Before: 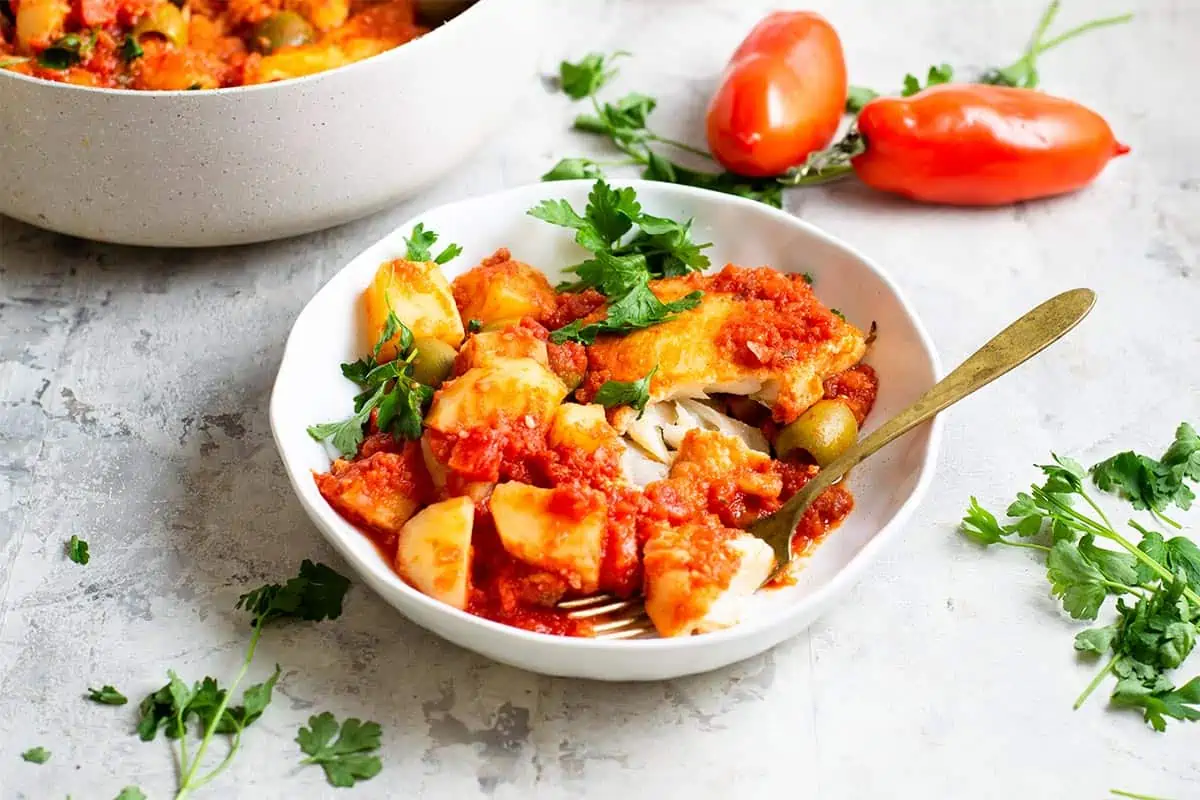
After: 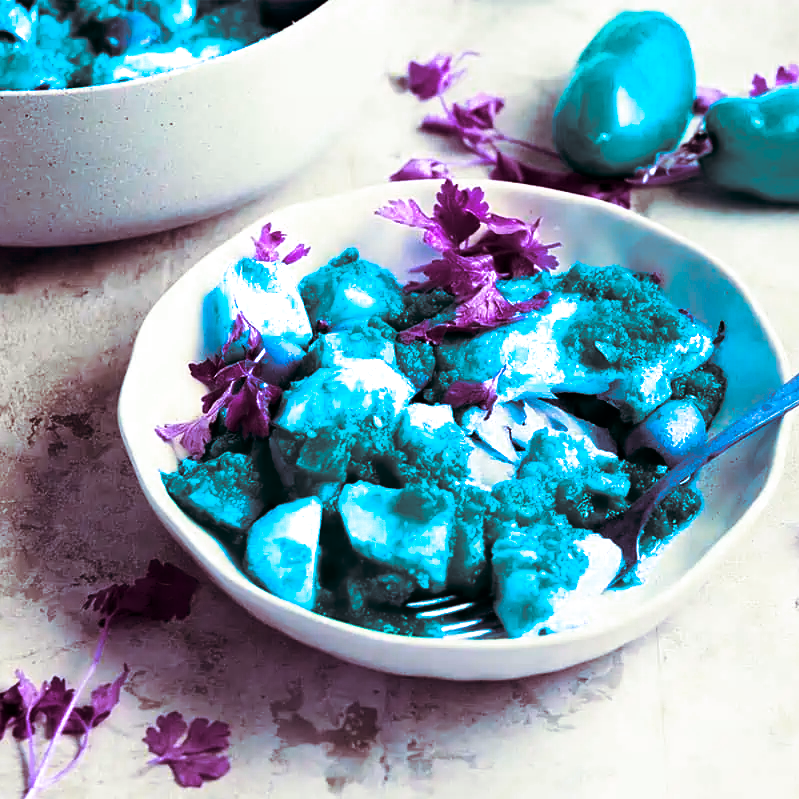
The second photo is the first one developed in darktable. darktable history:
contrast brightness saturation: contrast 0.19, brightness -0.24, saturation 0.11
crop and rotate: left 12.673%, right 20.66%
color balance rgb: hue shift 180°, global vibrance 50%, contrast 0.32%
split-toning: on, module defaults
